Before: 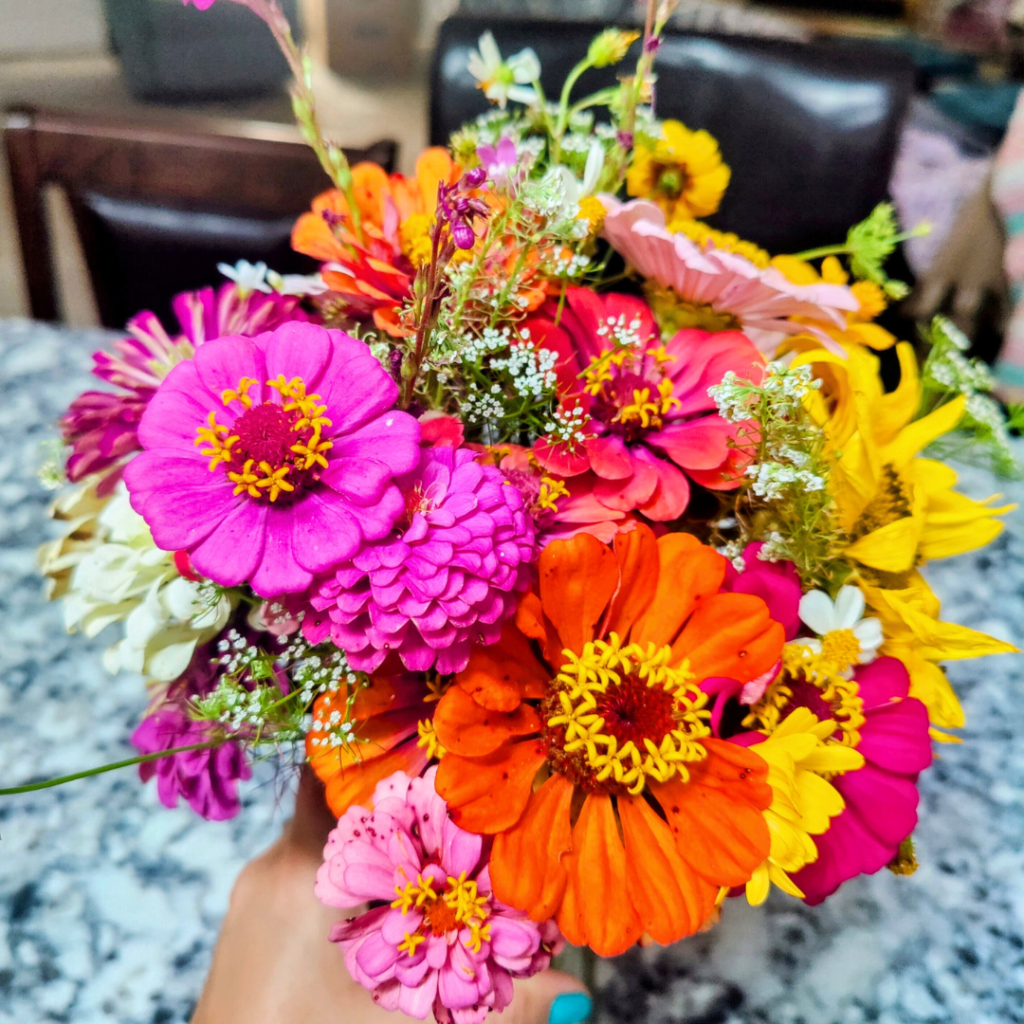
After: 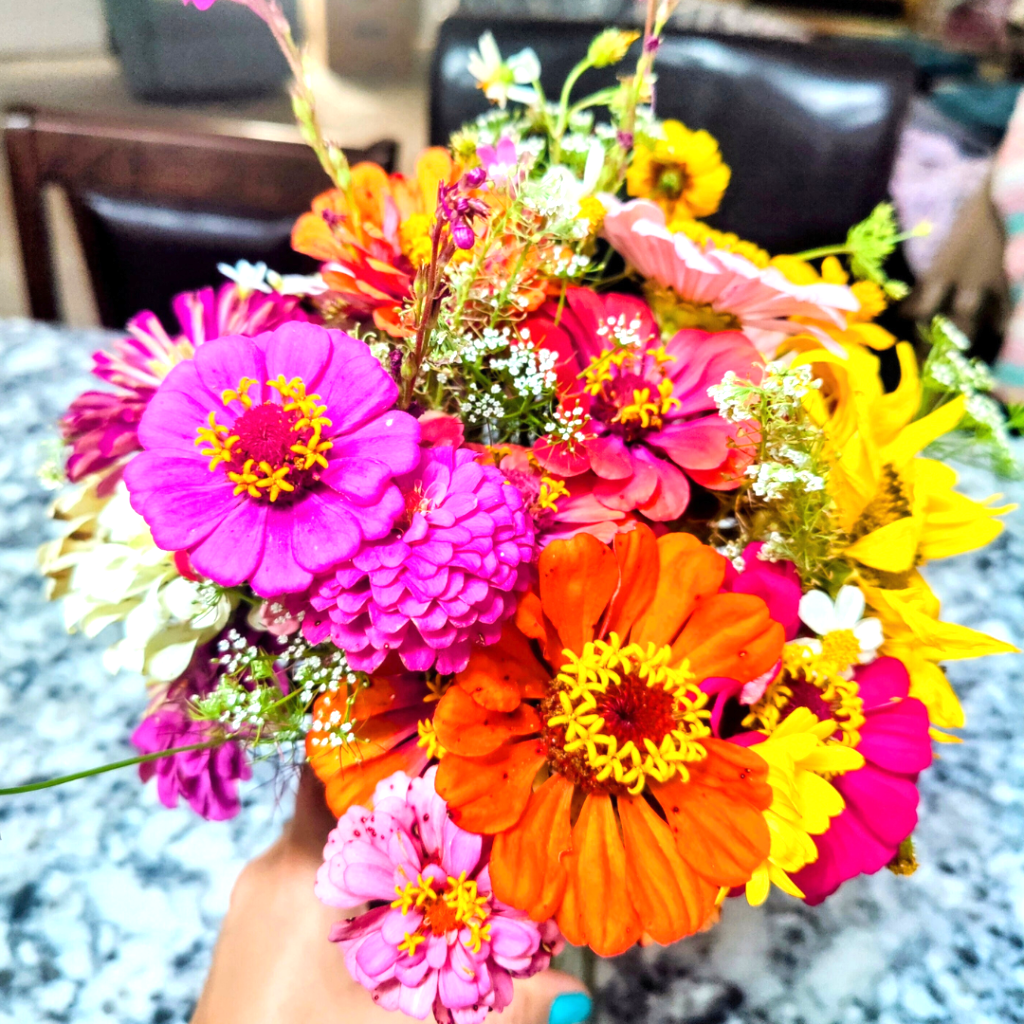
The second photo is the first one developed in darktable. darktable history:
exposure: exposure 0.648 EV, compensate highlight preservation false
white balance: emerald 1
